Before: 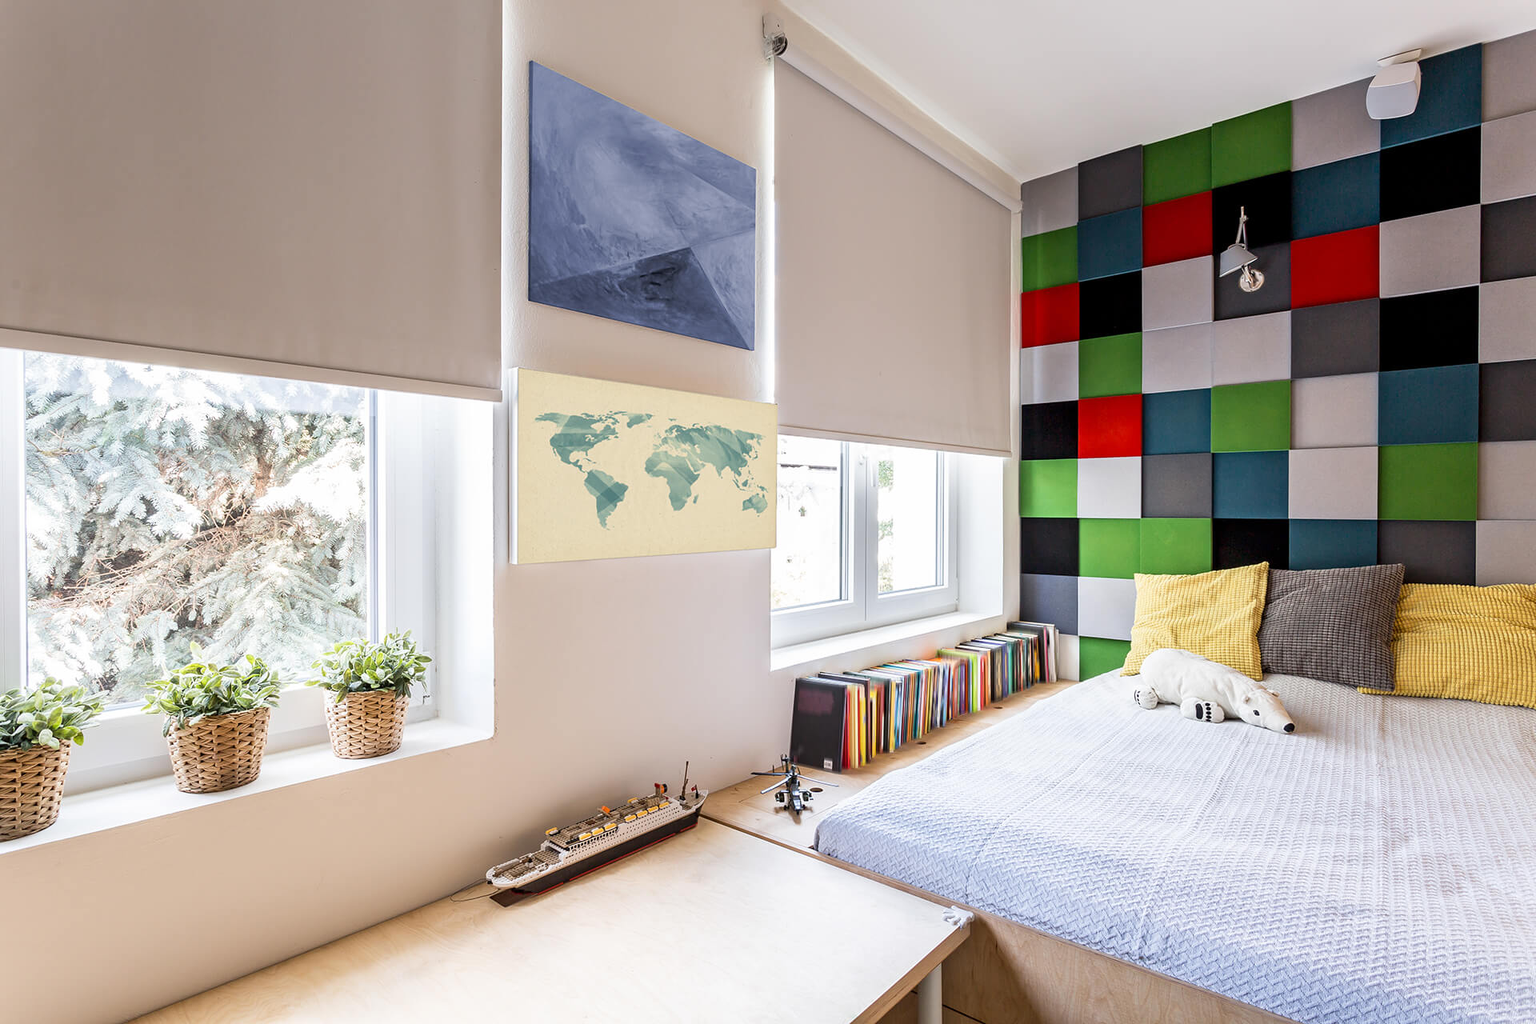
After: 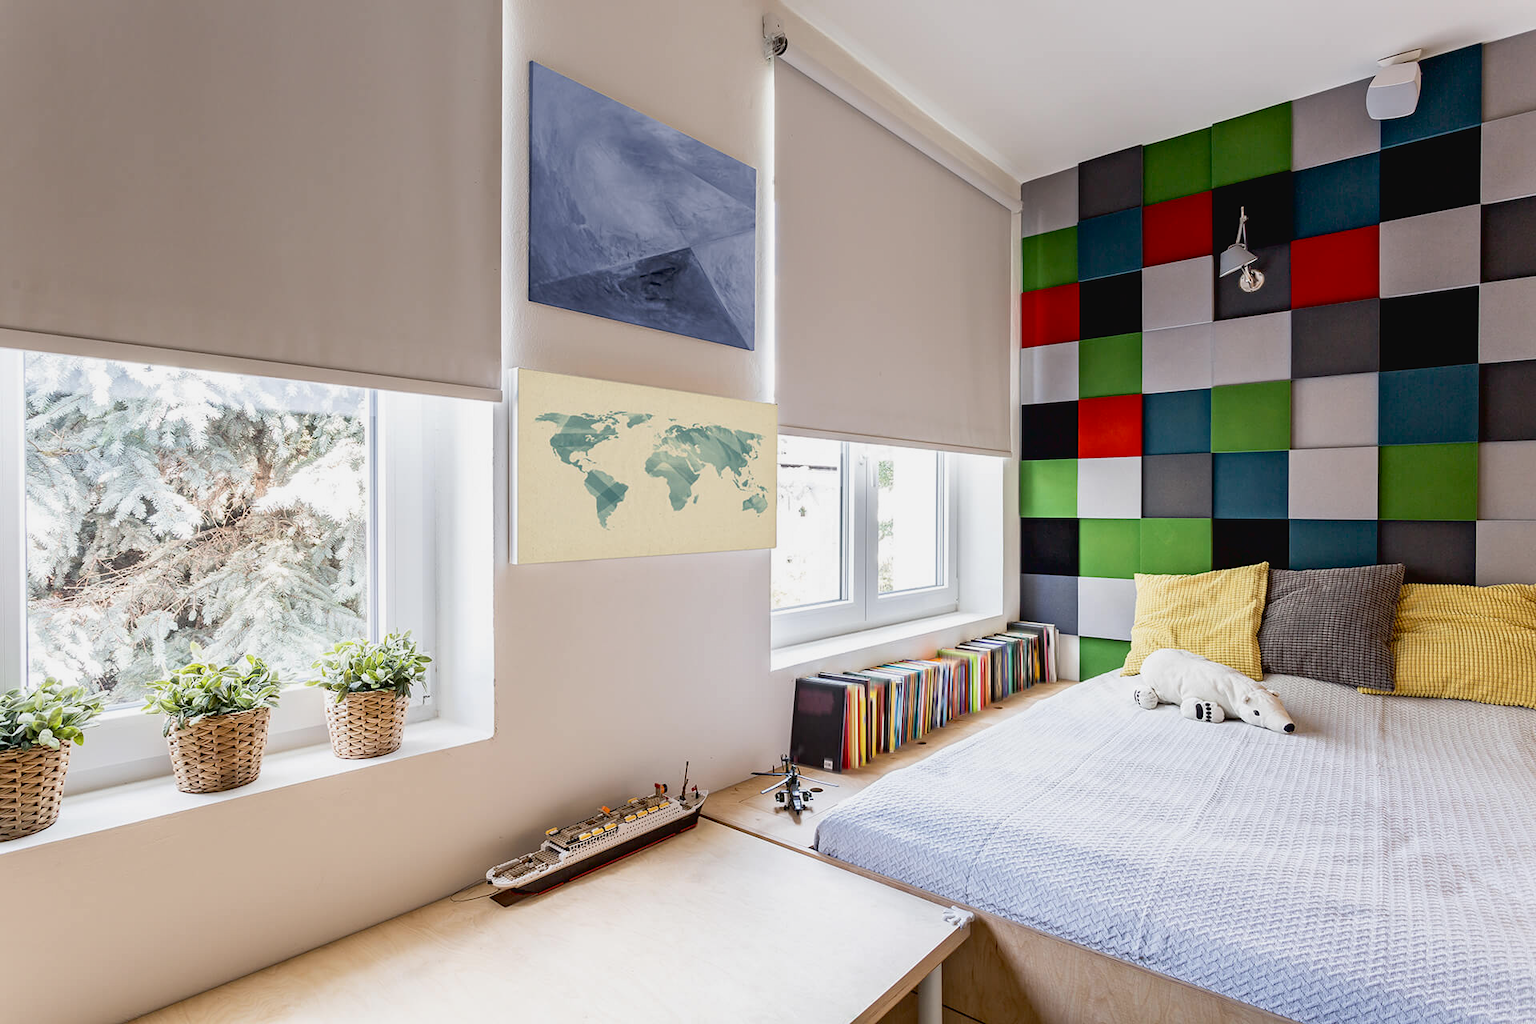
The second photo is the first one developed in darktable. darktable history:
exposure: black level correction 0.011, compensate highlight preservation false
contrast brightness saturation: contrast -0.08, brightness -0.04, saturation -0.11
